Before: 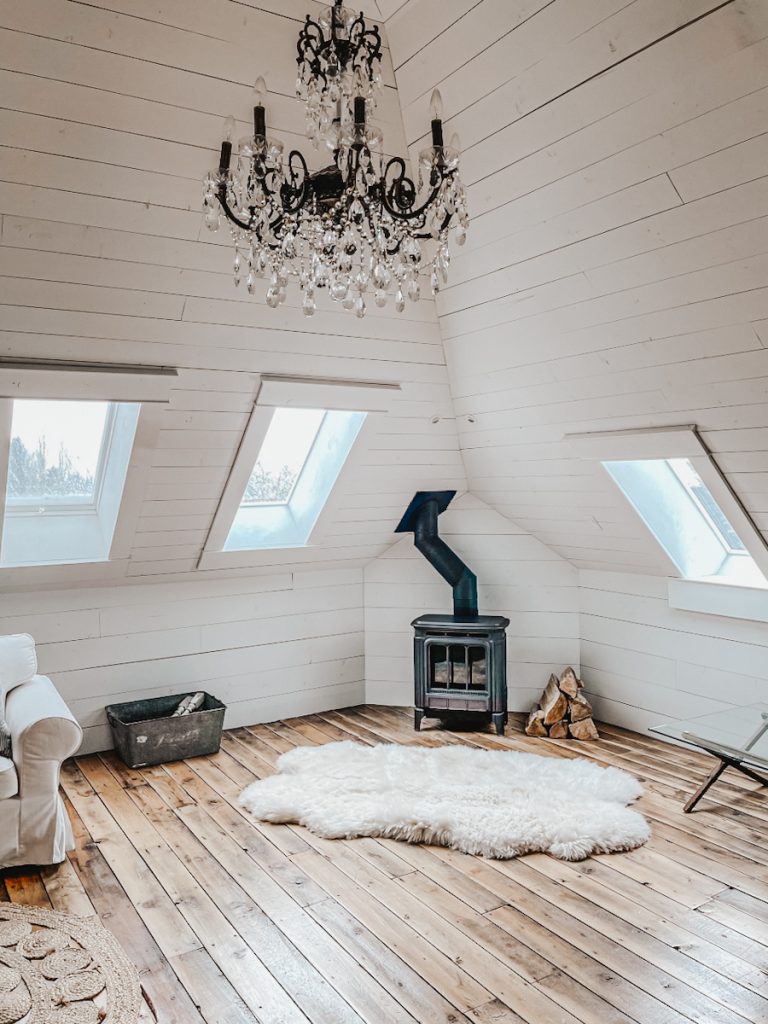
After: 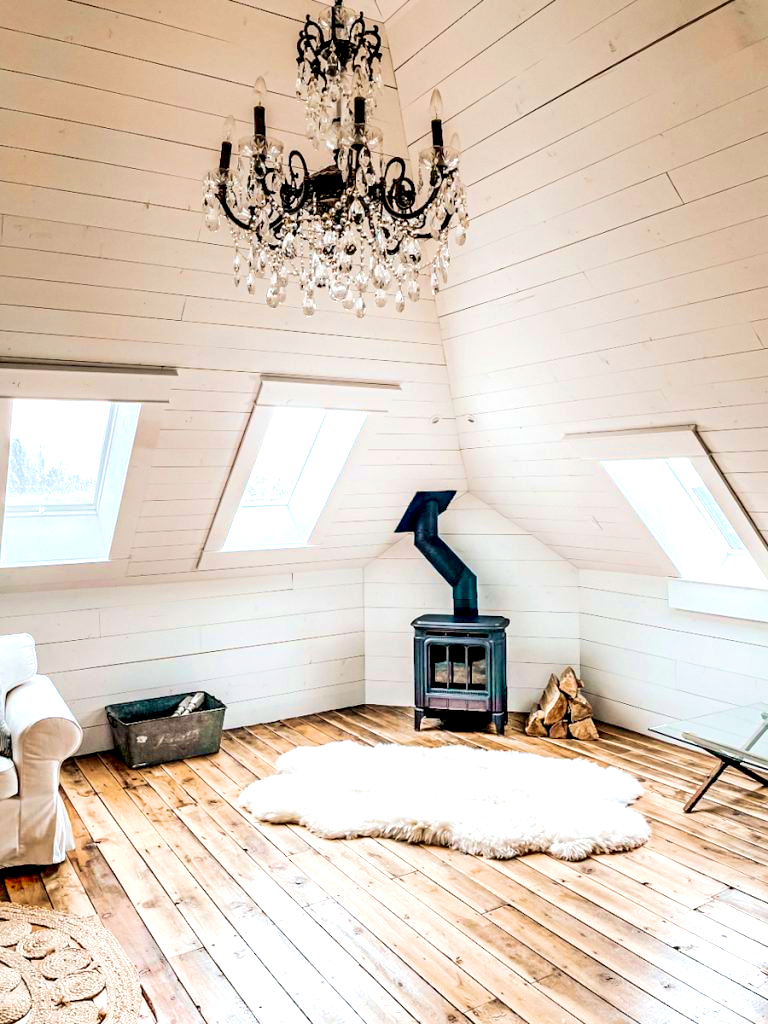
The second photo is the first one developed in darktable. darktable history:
velvia: strength 75%
exposure: black level correction 0.012, exposure 0.695 EV, compensate highlight preservation false
